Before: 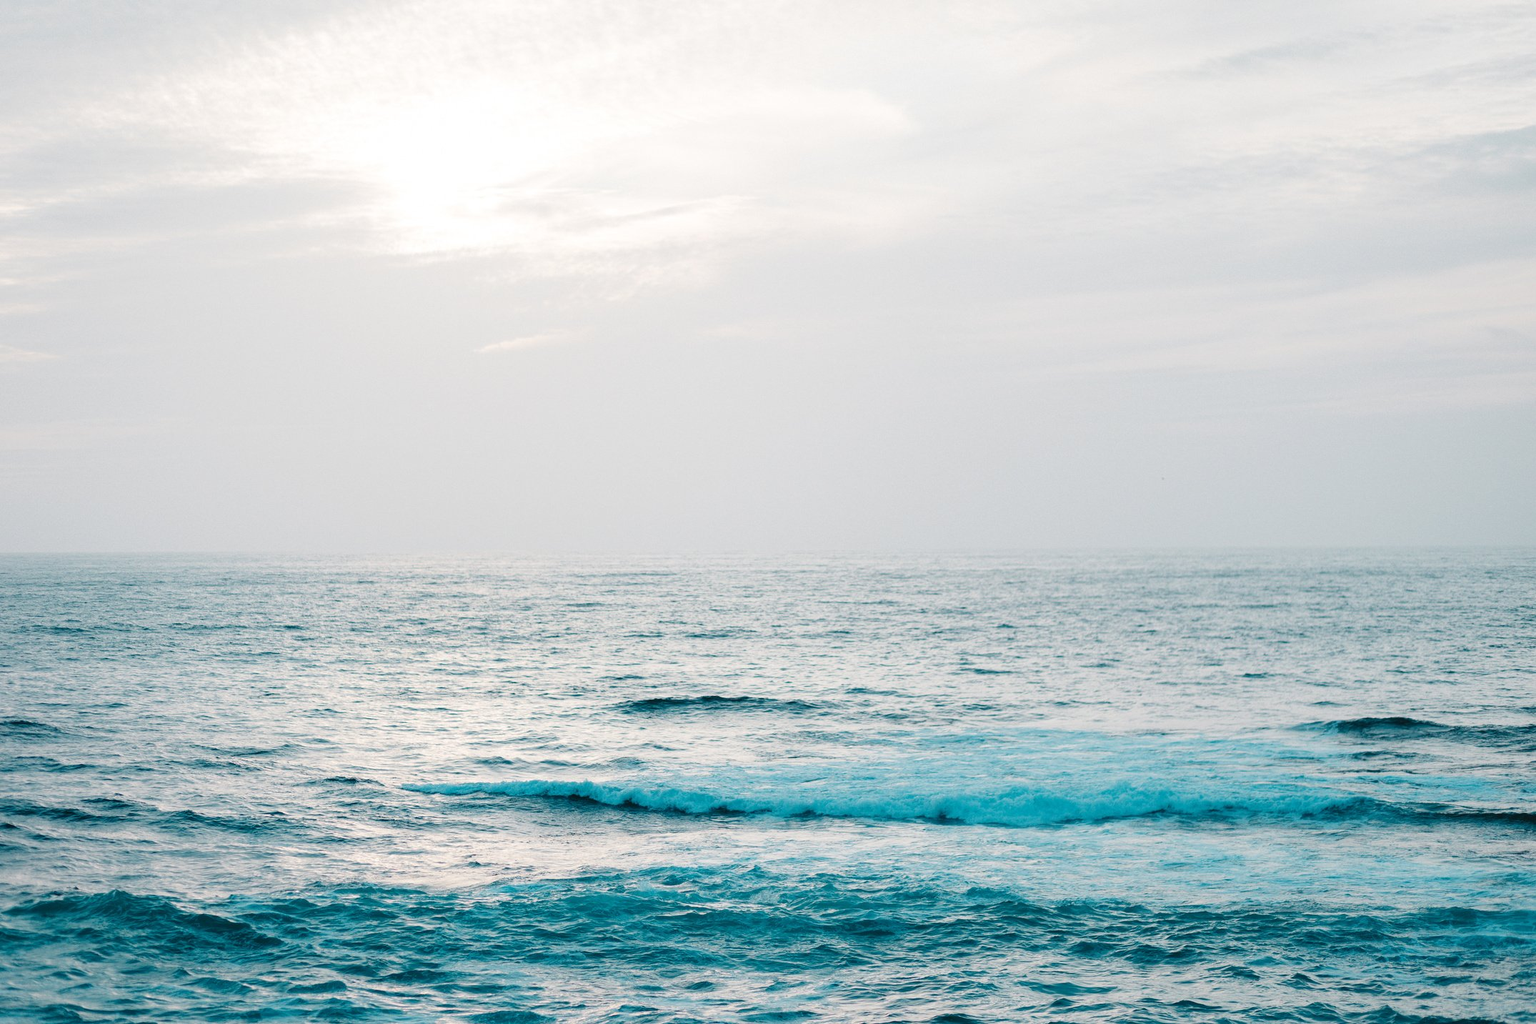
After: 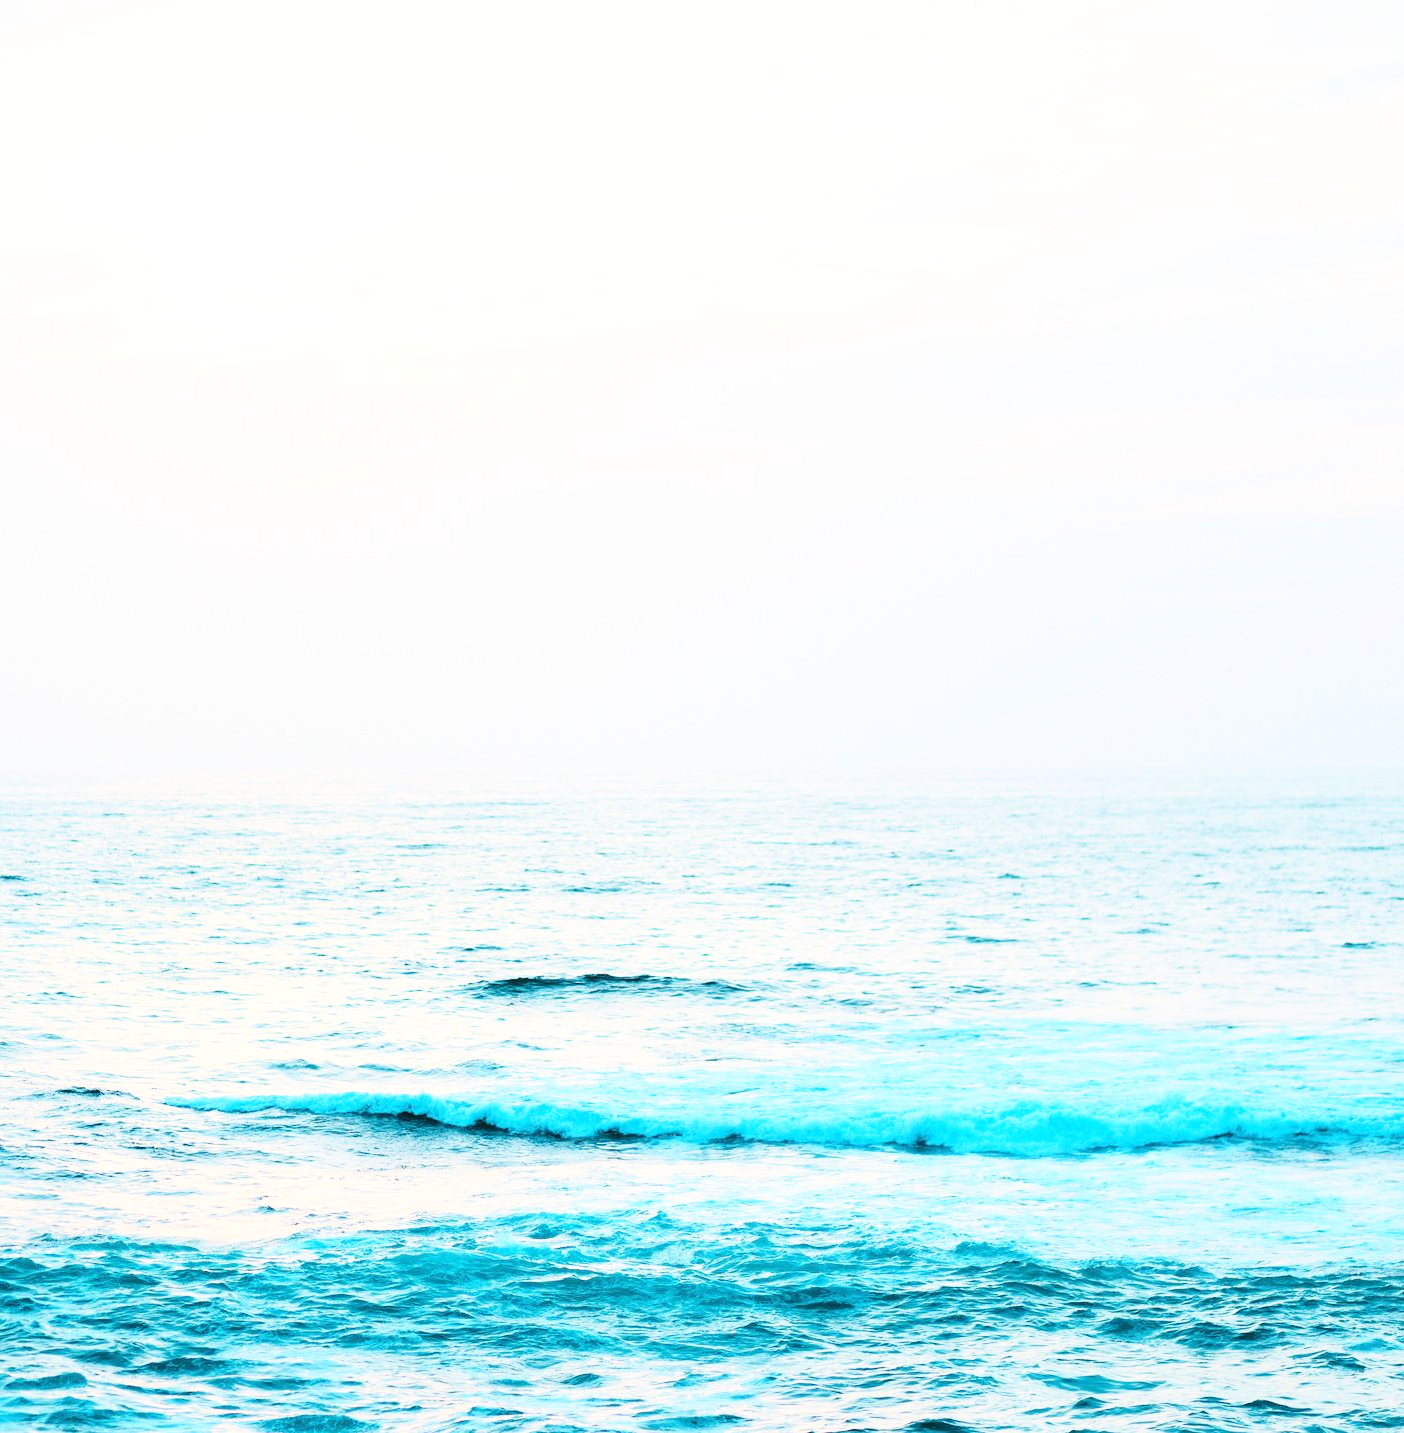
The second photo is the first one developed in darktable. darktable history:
base curve: curves: ch0 [(0, 0) (0.028, 0.03) (0.121, 0.232) (0.46, 0.748) (0.859, 0.968) (1, 1)]
crop and rotate: left 18.521%, right 16.159%
exposure: exposure 0.747 EV, compensate highlight preservation false
tone equalizer: -8 EV -0.001 EV, -7 EV 0.004 EV, -6 EV -0.01 EV, -5 EV 0.015 EV, -4 EV -0.023 EV, -3 EV 0.02 EV, -2 EV -0.082 EV, -1 EV -0.31 EV, +0 EV -0.58 EV, edges refinement/feathering 500, mask exposure compensation -1.57 EV, preserve details no
